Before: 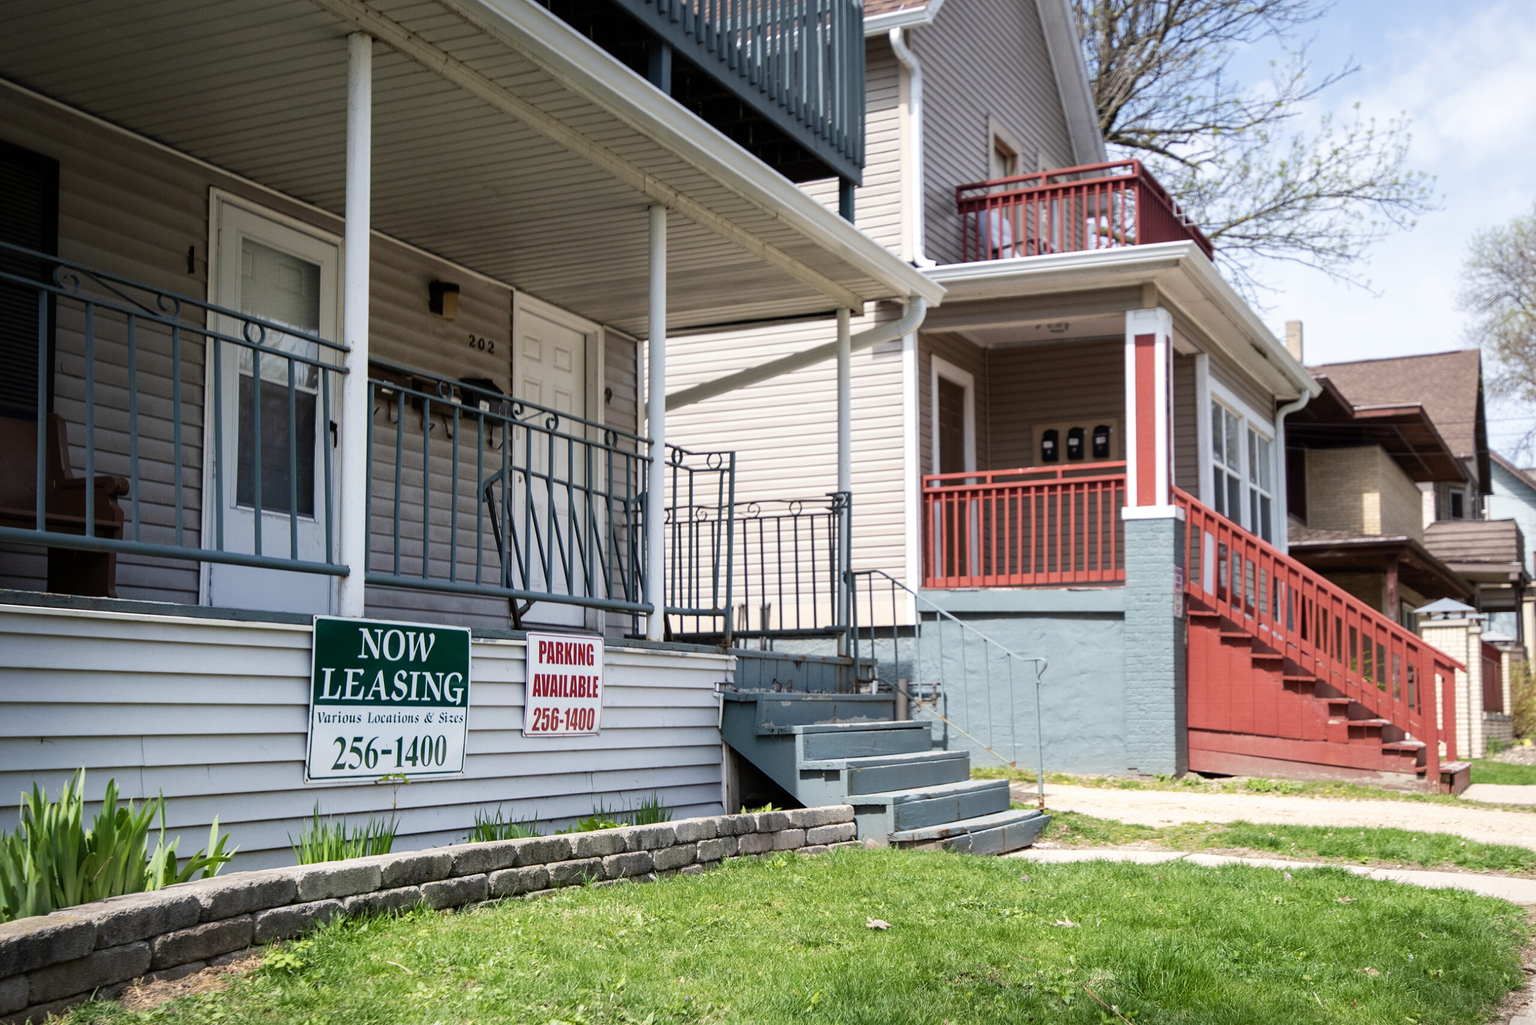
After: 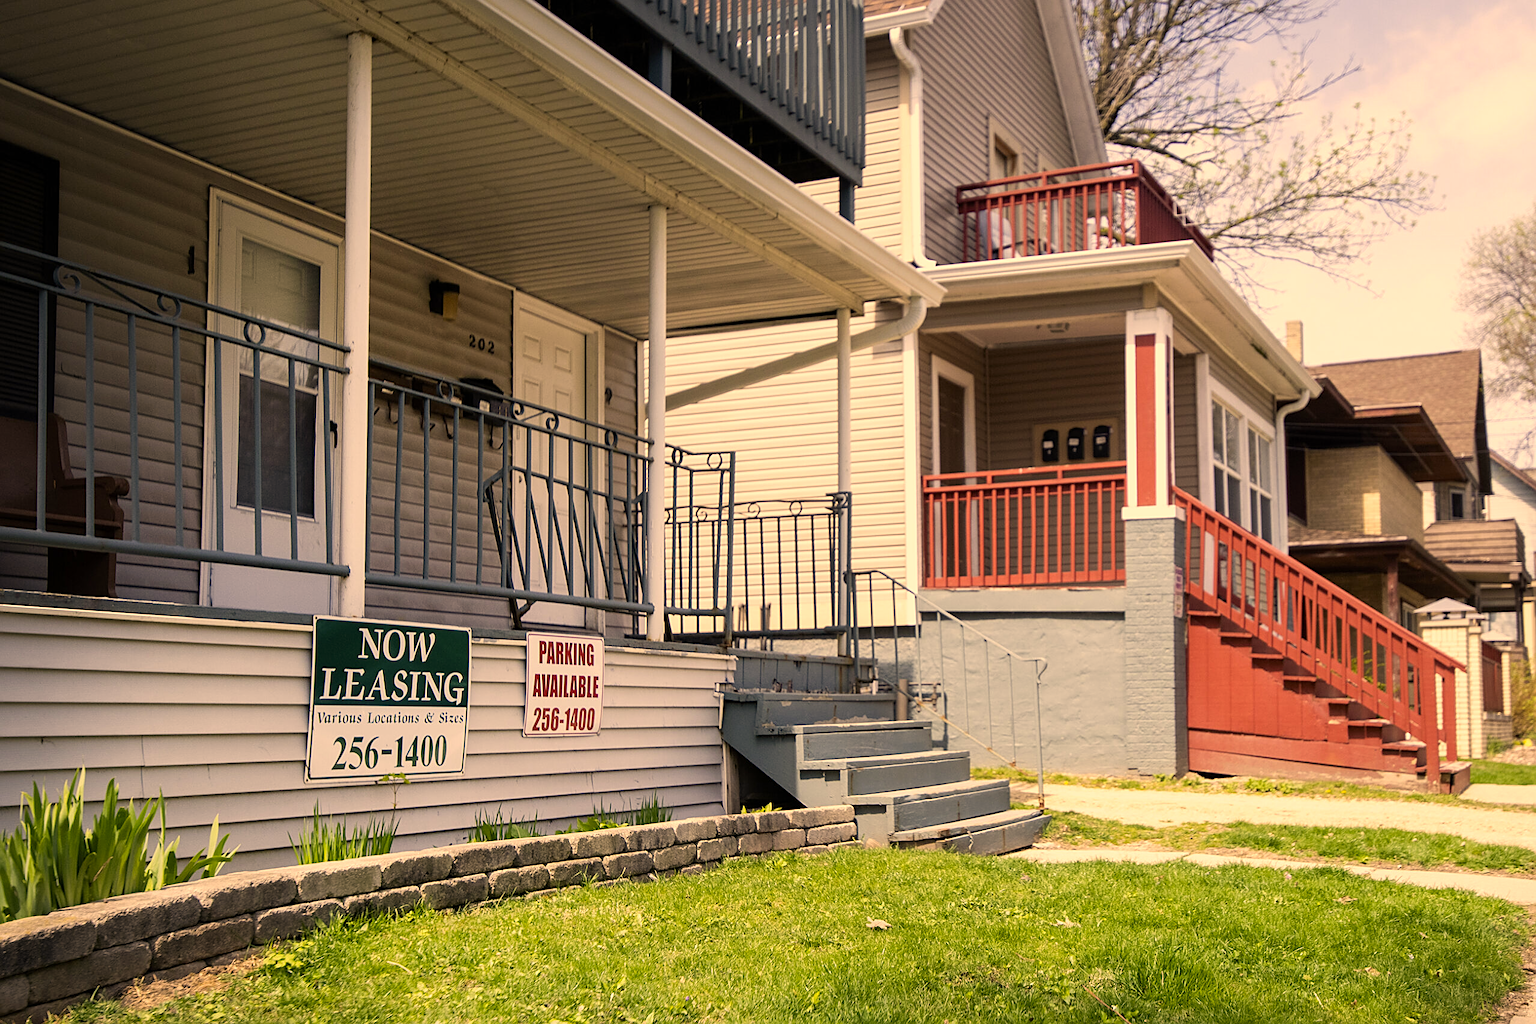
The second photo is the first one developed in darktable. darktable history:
color correction: highlights a* 15, highlights b* 31.55
sharpen: on, module defaults
